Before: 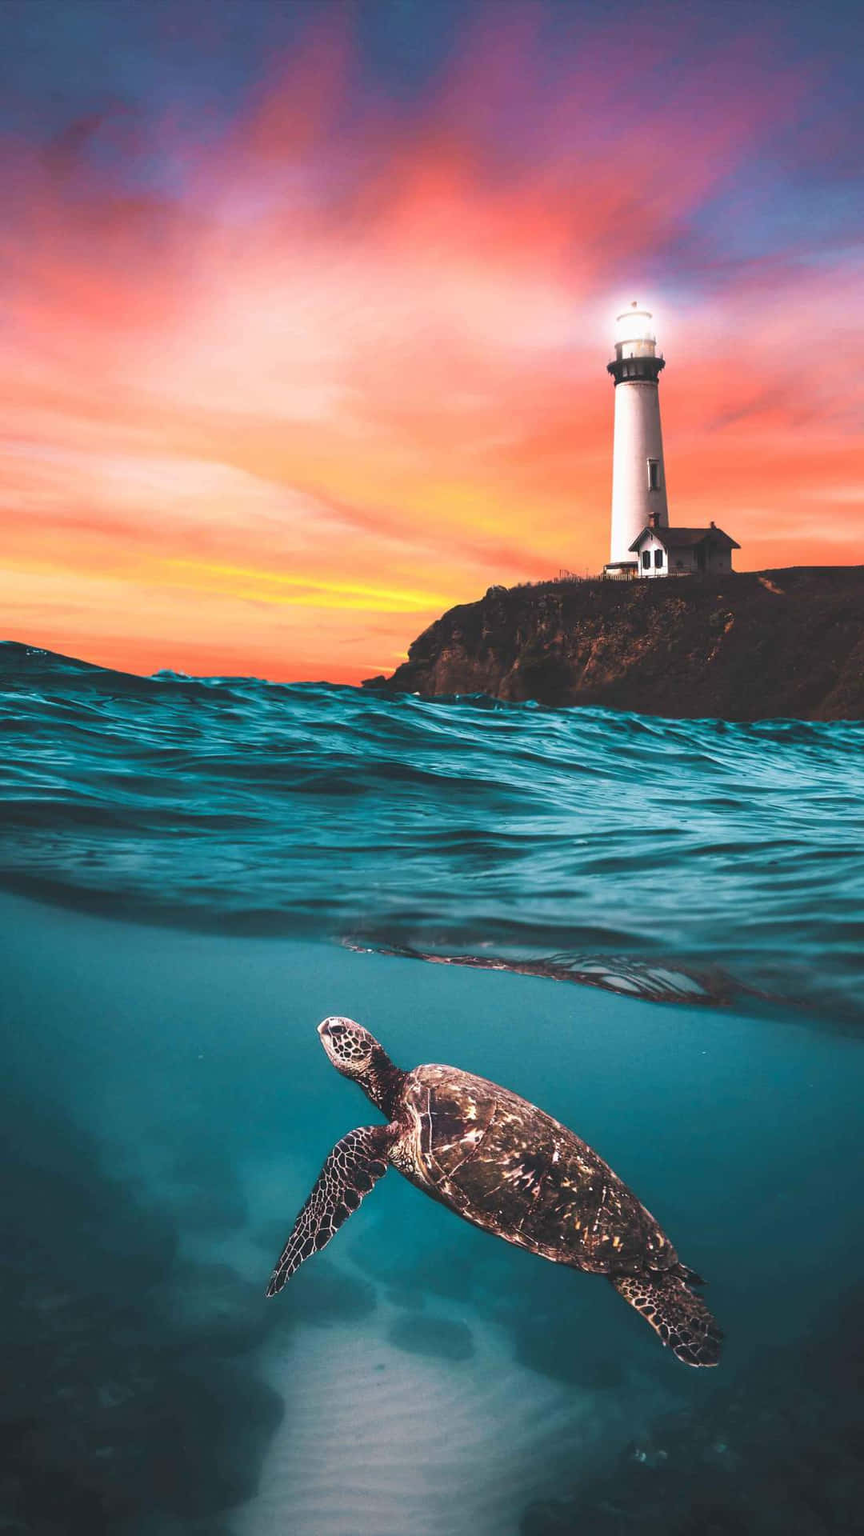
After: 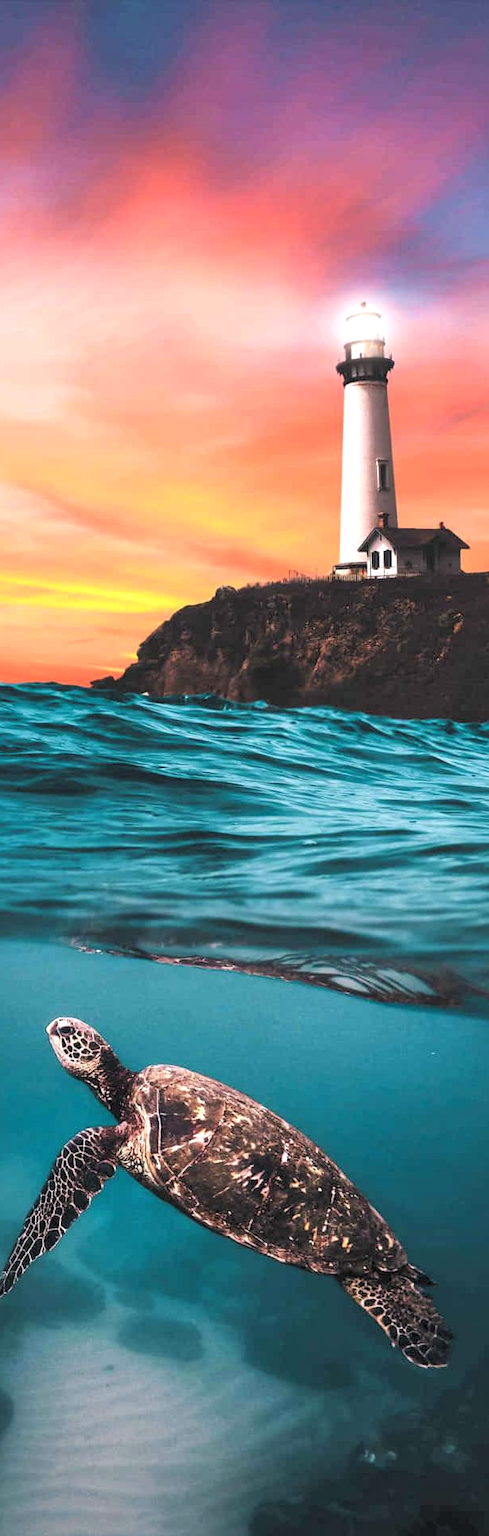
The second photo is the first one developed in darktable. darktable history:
crop: left 31.458%, top 0%, right 11.876%
local contrast: mode bilateral grid, contrast 20, coarseness 50, detail 120%, midtone range 0.2
rgb levels: levels [[0.013, 0.434, 0.89], [0, 0.5, 1], [0, 0.5, 1]]
